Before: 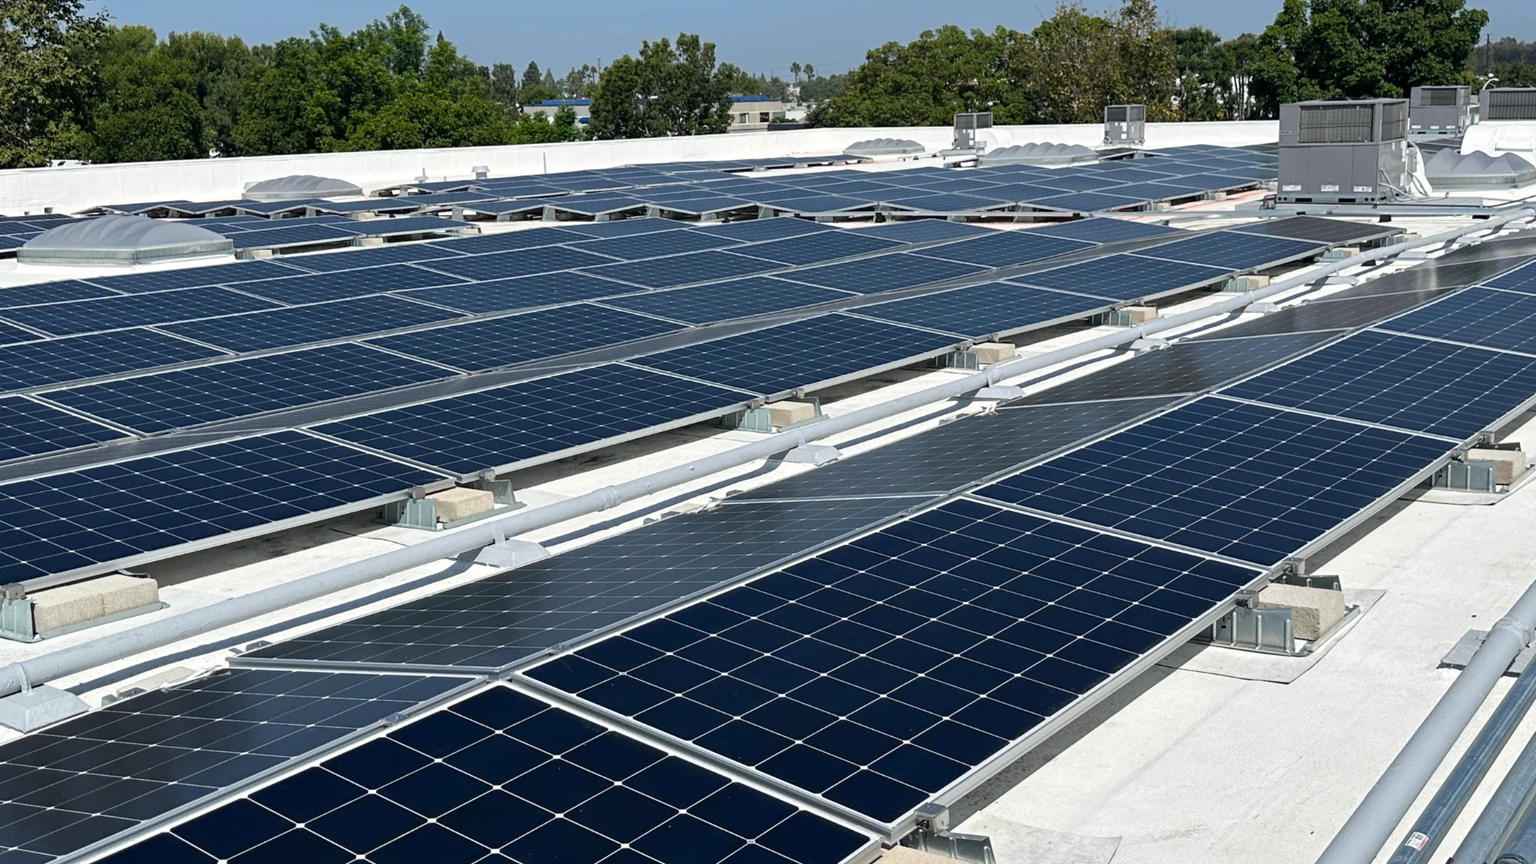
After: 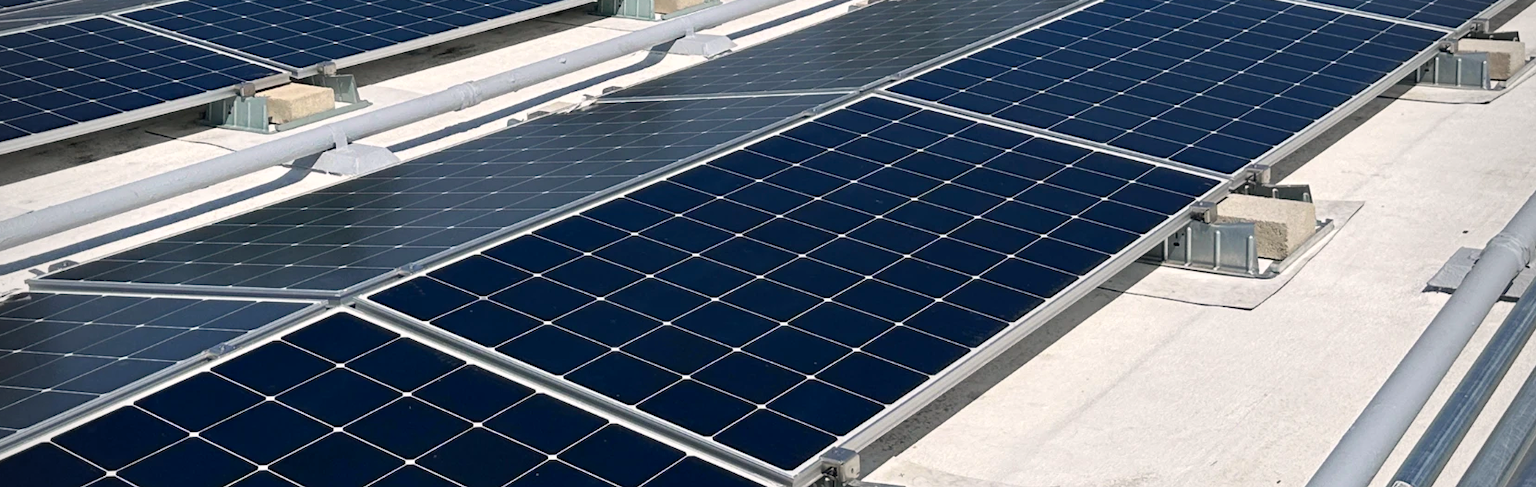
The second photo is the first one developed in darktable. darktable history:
crop and rotate: left 13.306%, top 48.129%, bottom 2.928%
color correction: highlights a* 3.22, highlights b* 1.93, saturation 1.19
vignetting: fall-off start 79.88%
